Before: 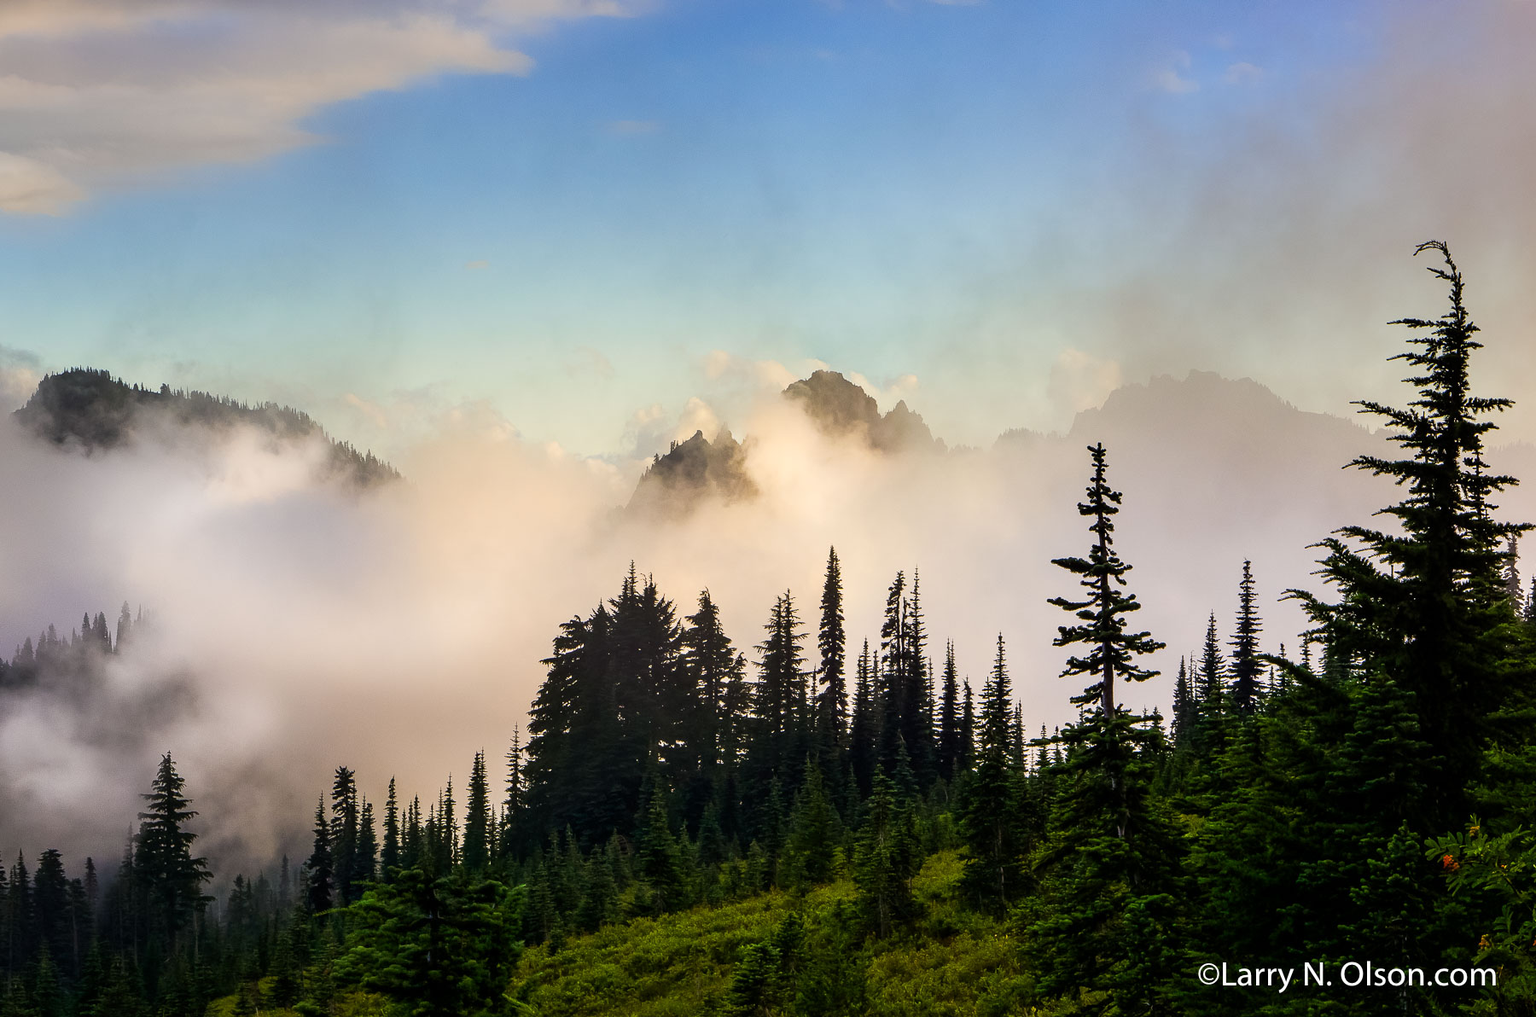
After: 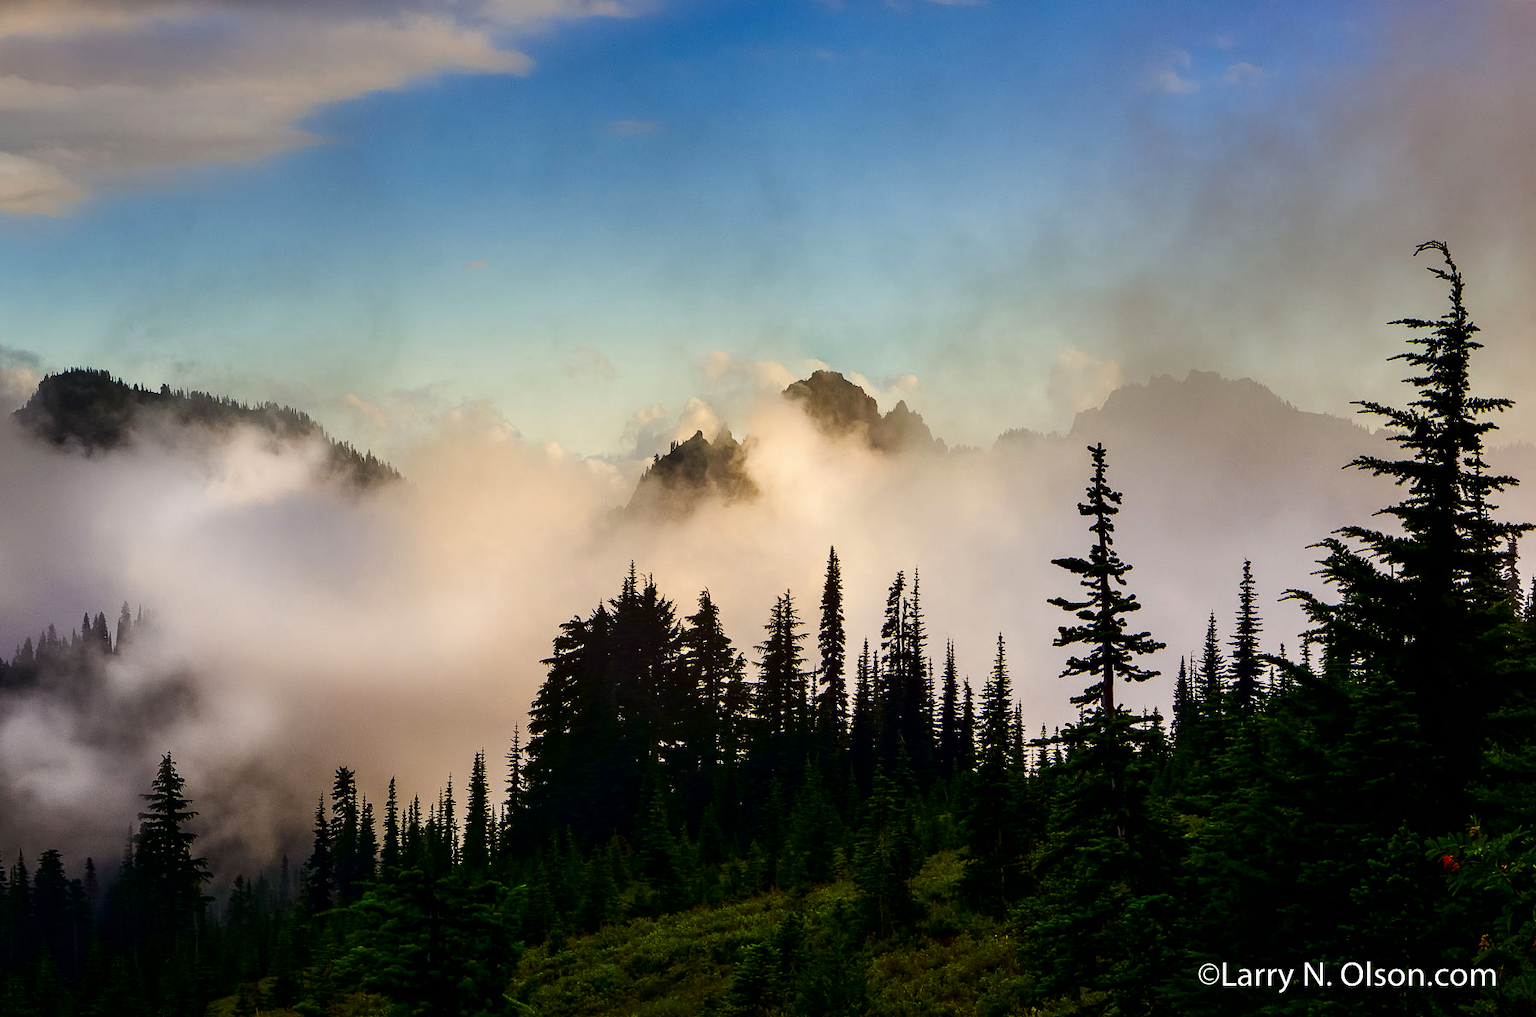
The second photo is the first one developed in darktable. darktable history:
contrast brightness saturation: contrast 0.1, brightness -0.26, saturation 0.14
